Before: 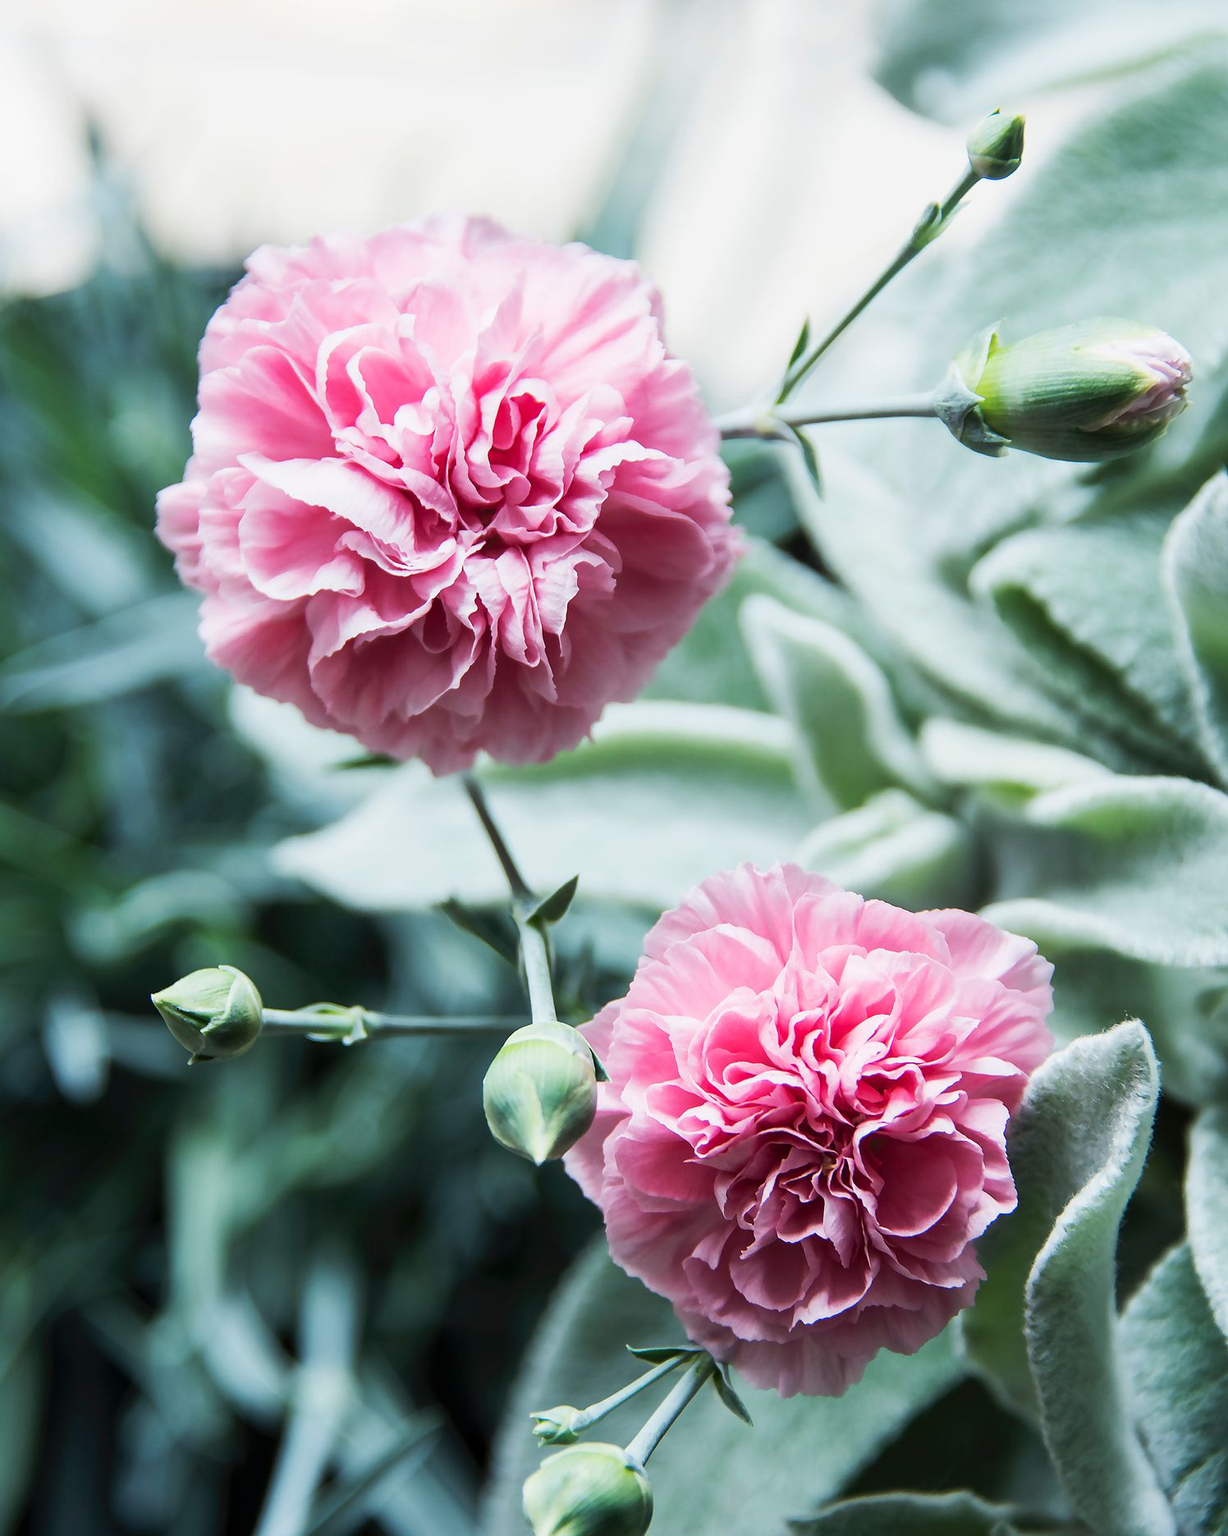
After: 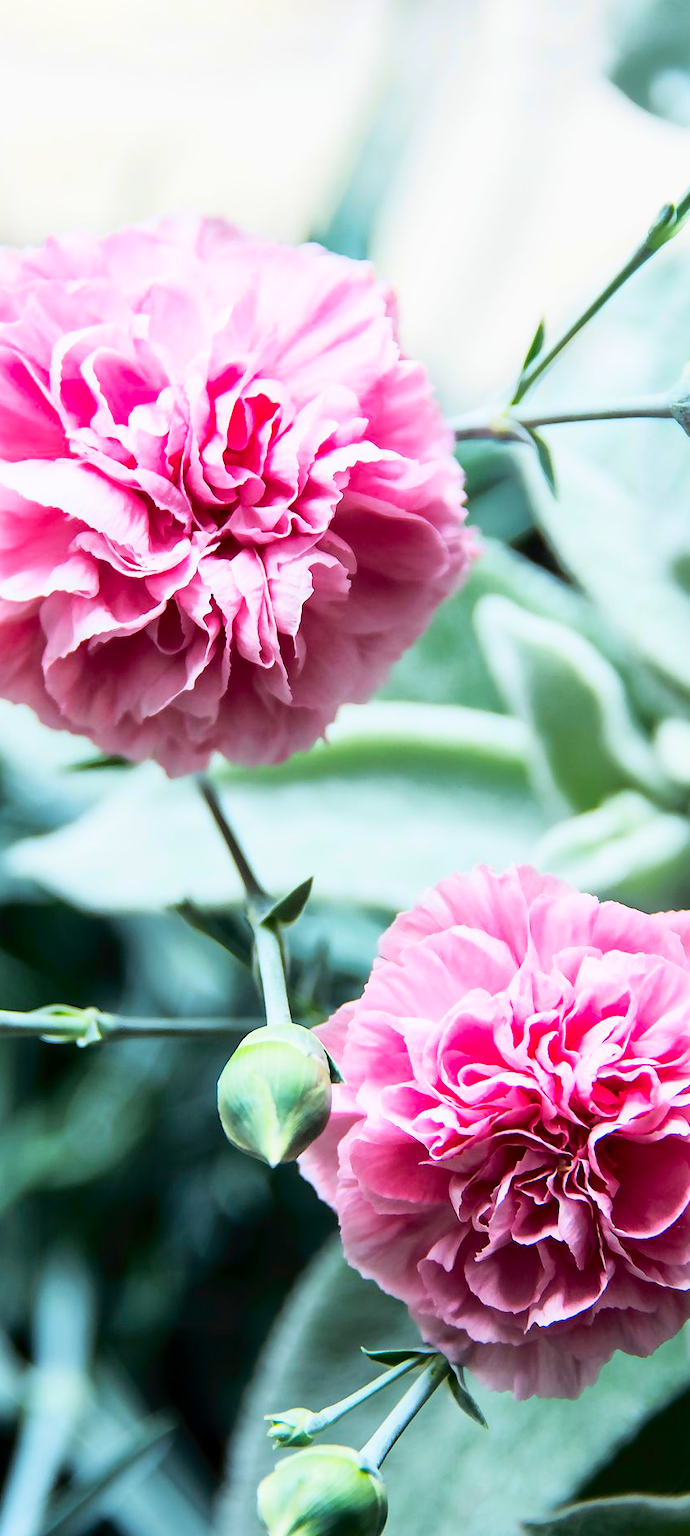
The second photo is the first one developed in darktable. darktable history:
base curve: curves: ch0 [(0, 0) (0.028, 0.03) (0.121, 0.232) (0.46, 0.748) (0.859, 0.968) (1, 1)]
shadows and highlights: on, module defaults
contrast brightness saturation: contrast 0.07, brightness -0.13, saturation 0.06
crop: left 21.674%, right 22.086%
